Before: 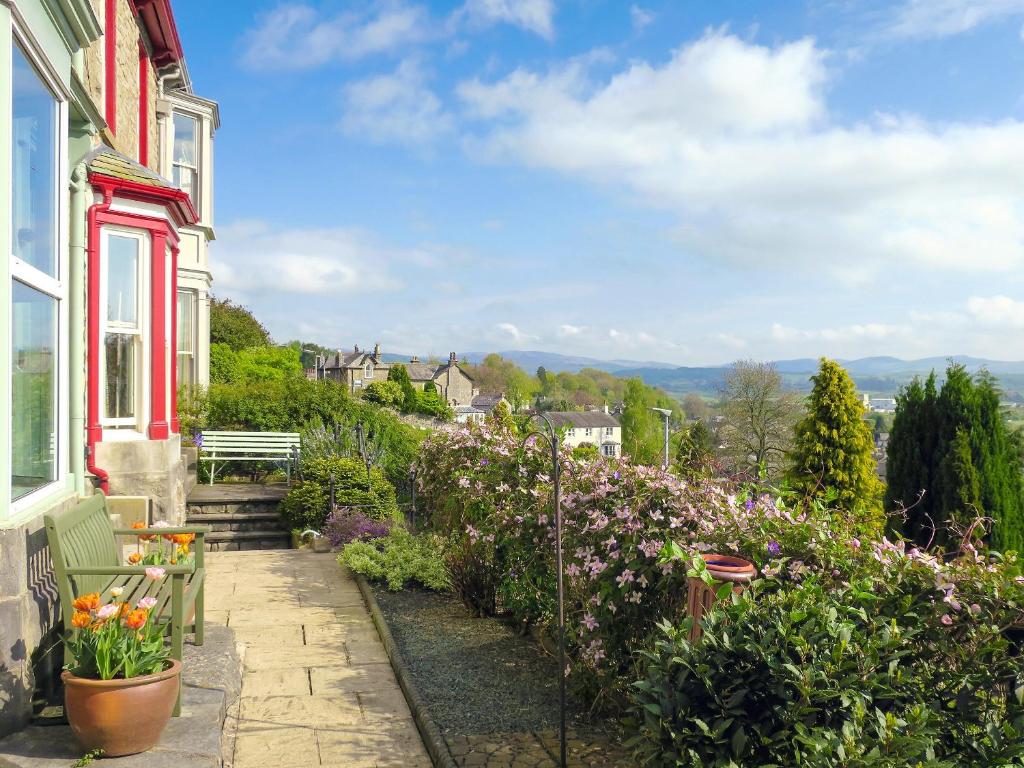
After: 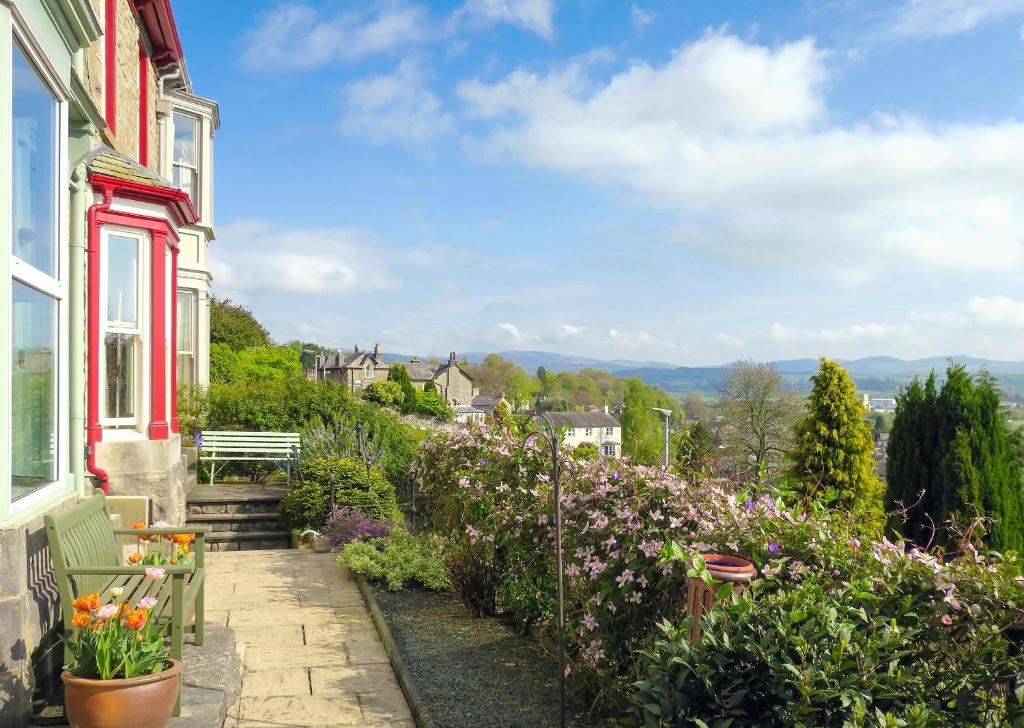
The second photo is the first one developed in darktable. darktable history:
crop and rotate: top 0.008%, bottom 5.074%
